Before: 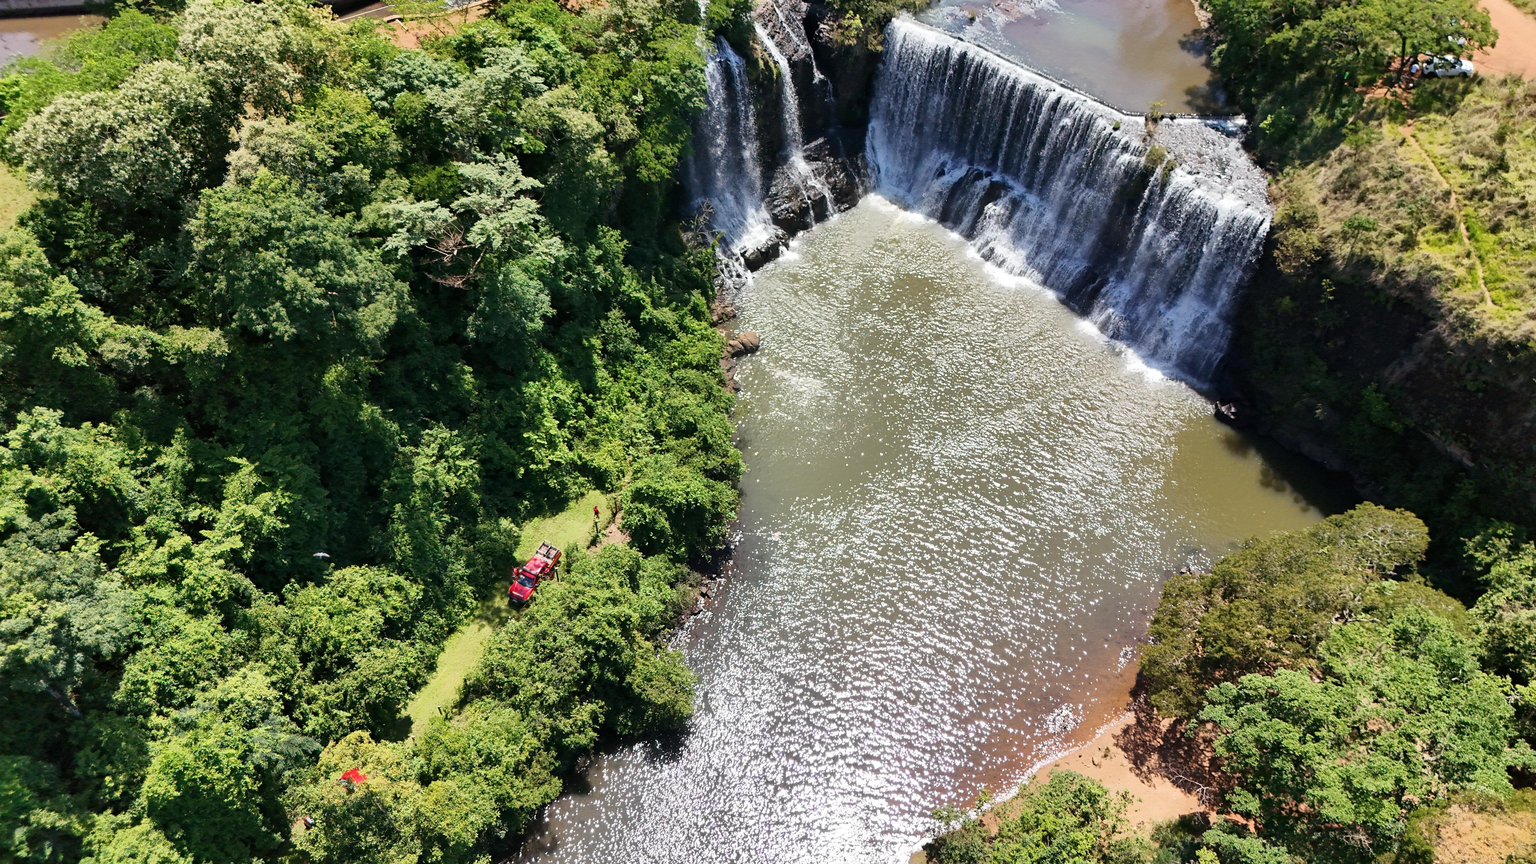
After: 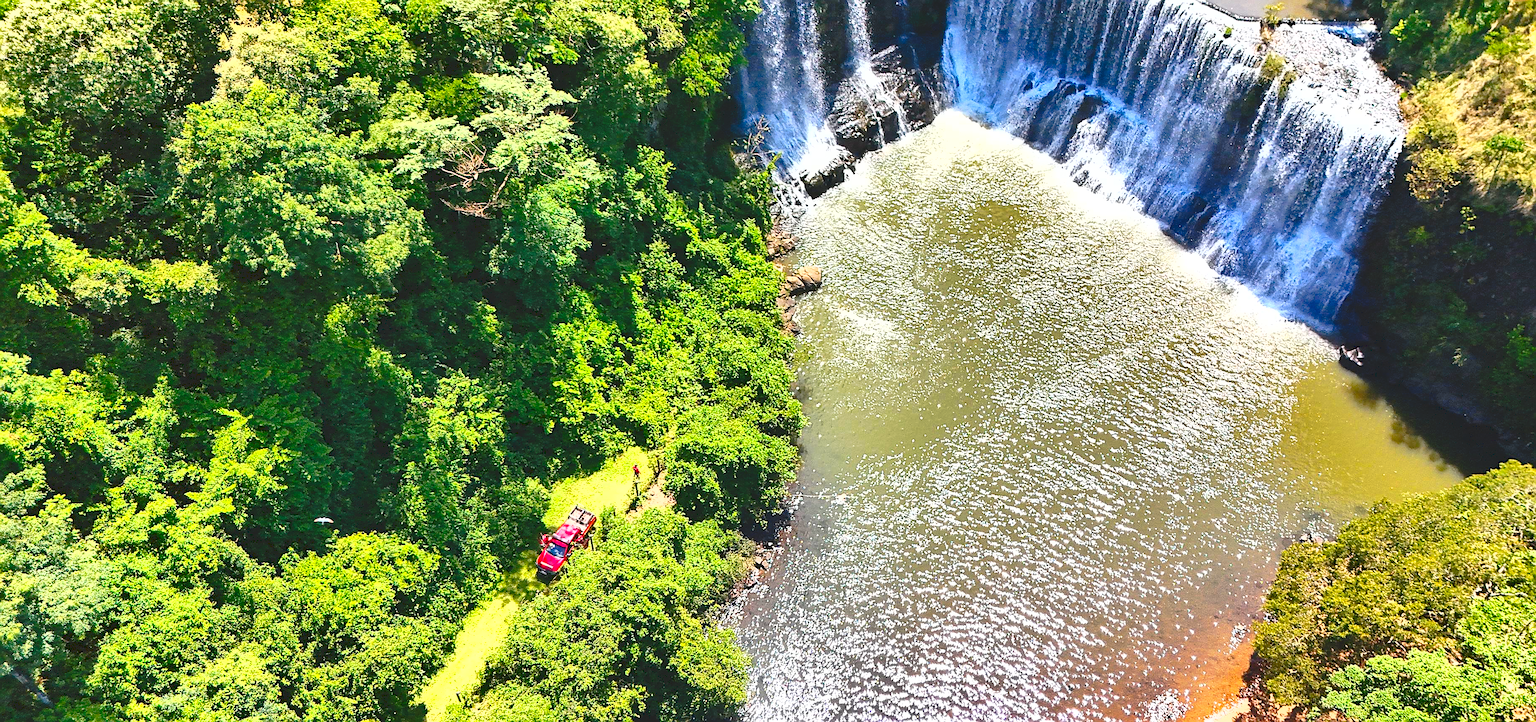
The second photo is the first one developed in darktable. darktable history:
sharpen: amount 0.901
exposure: exposure 0.999 EV, compensate highlight preservation false
crop and rotate: left 2.425%, top 11.305%, right 9.6%, bottom 15.08%
color contrast: green-magenta contrast 1.55, blue-yellow contrast 1.83
tone curve: curves: ch0 [(0, 0) (0.003, 0.128) (0.011, 0.133) (0.025, 0.133) (0.044, 0.141) (0.069, 0.152) (0.1, 0.169) (0.136, 0.201) (0.177, 0.239) (0.224, 0.294) (0.277, 0.358) (0.335, 0.428) (0.399, 0.488) (0.468, 0.55) (0.543, 0.611) (0.623, 0.678) (0.709, 0.755) (0.801, 0.843) (0.898, 0.91) (1, 1)], preserve colors none
shadows and highlights: radius 108.52, shadows 23.73, highlights -59.32, low approximation 0.01, soften with gaussian
